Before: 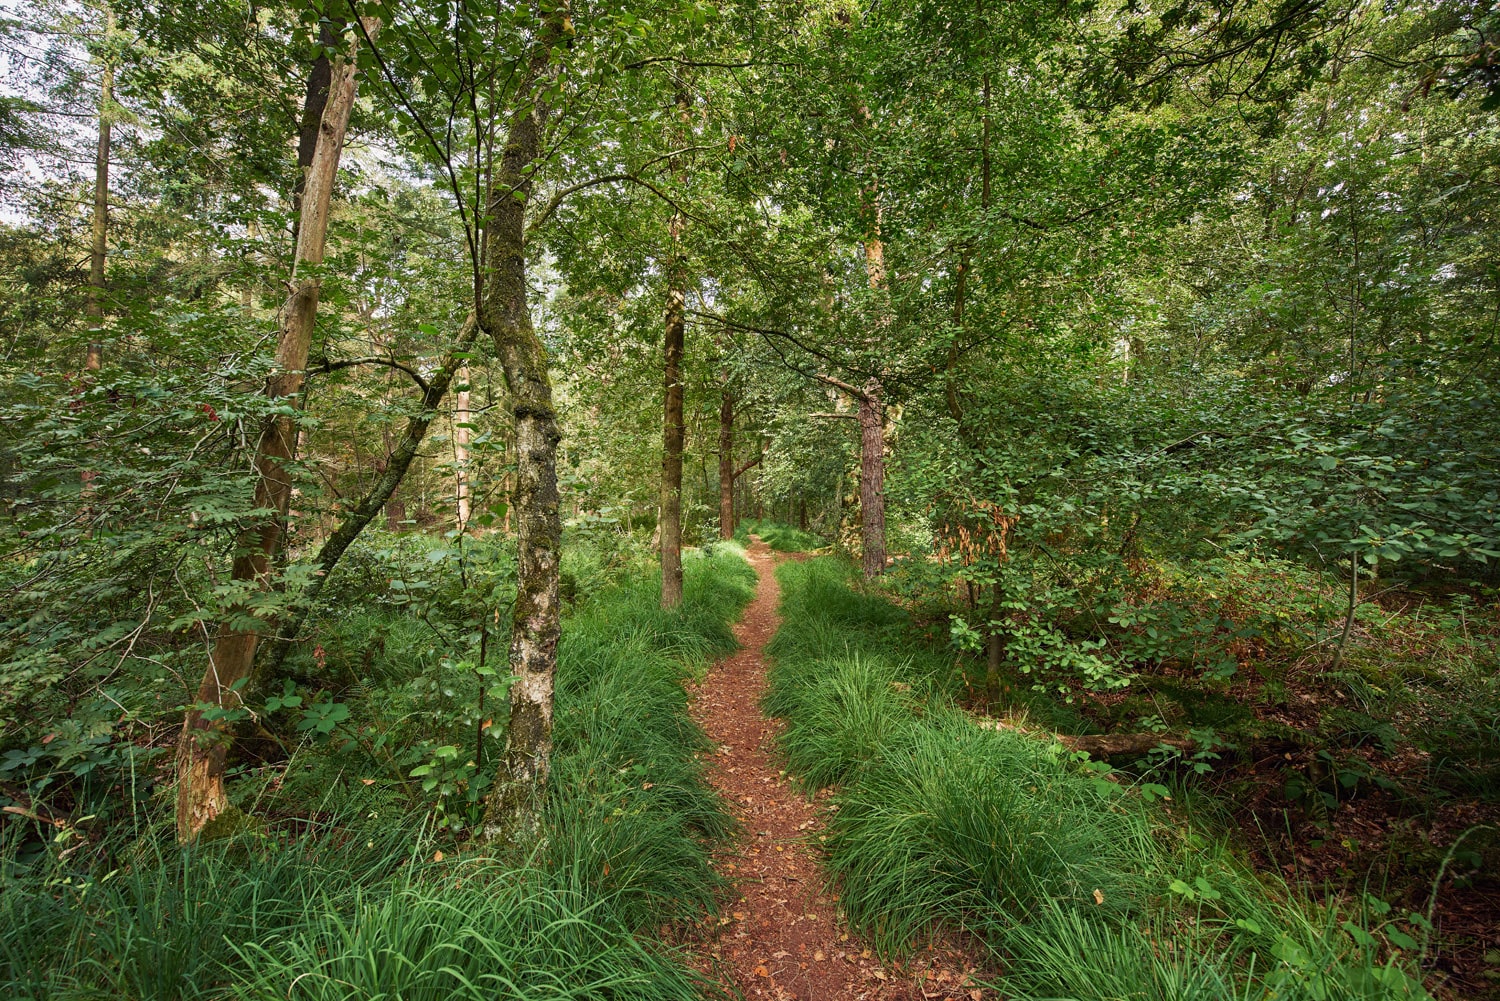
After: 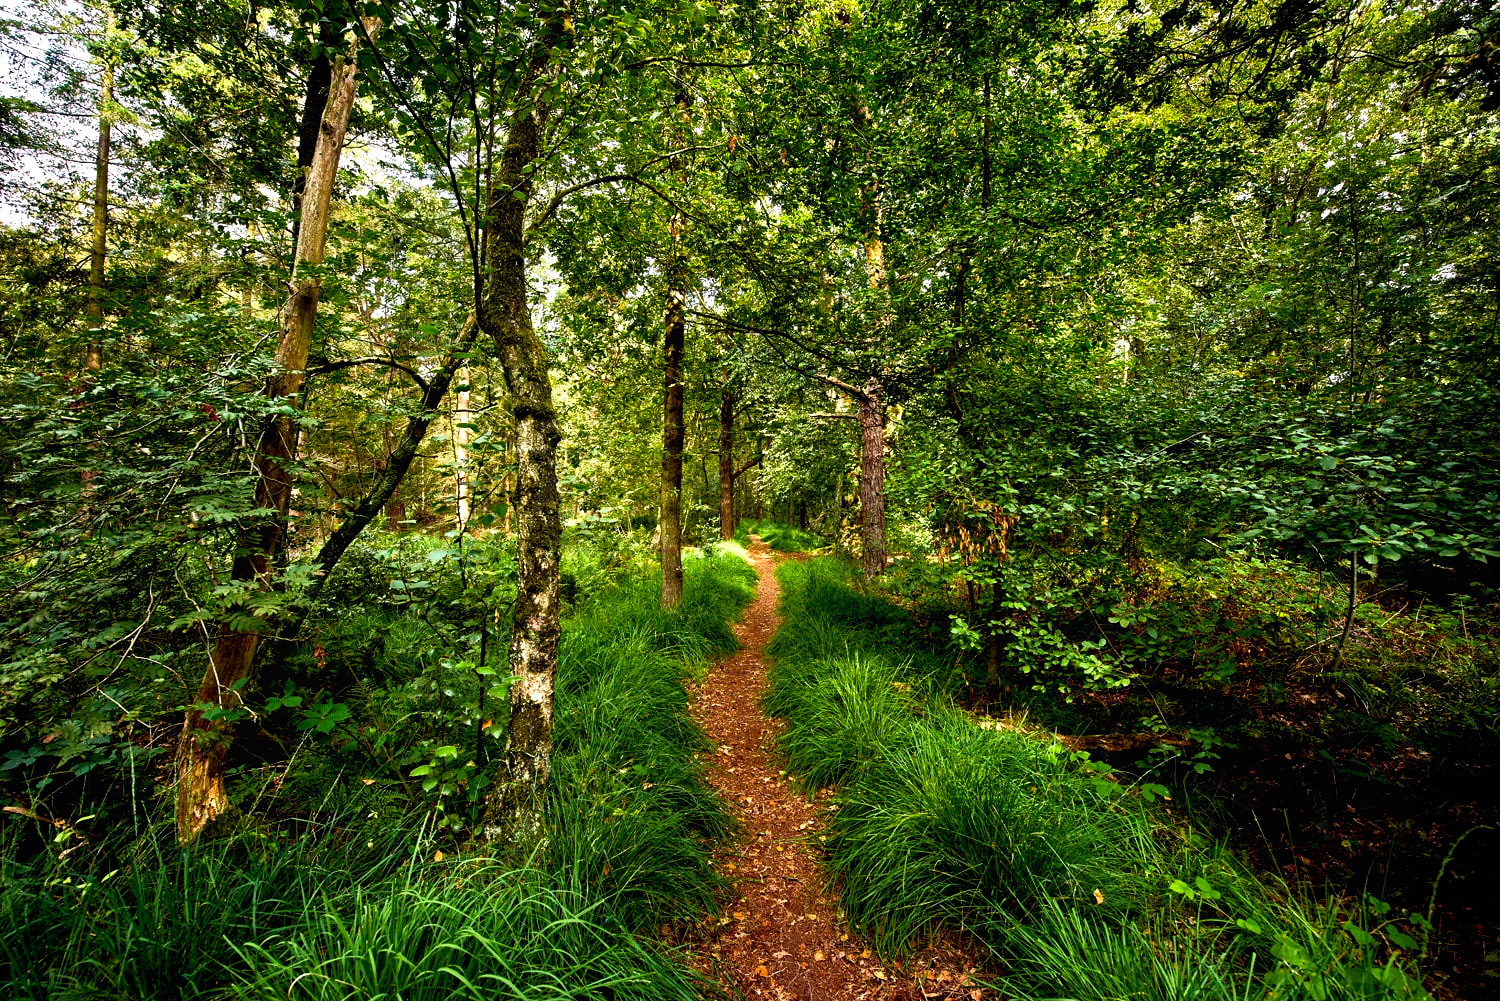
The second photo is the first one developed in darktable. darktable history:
exposure: black level correction 0.03, exposure 0.326 EV, compensate exposure bias true, compensate highlight preservation false
color balance rgb: linear chroma grading › global chroma 14.949%, perceptual saturation grading › global saturation 0.221%, perceptual brilliance grading › highlights 14.645%, perceptual brilliance grading › mid-tones -5.265%, perceptual brilliance grading › shadows -27.466%, global vibrance 20%
local contrast: mode bilateral grid, contrast 100, coarseness 100, detail 90%, midtone range 0.2
